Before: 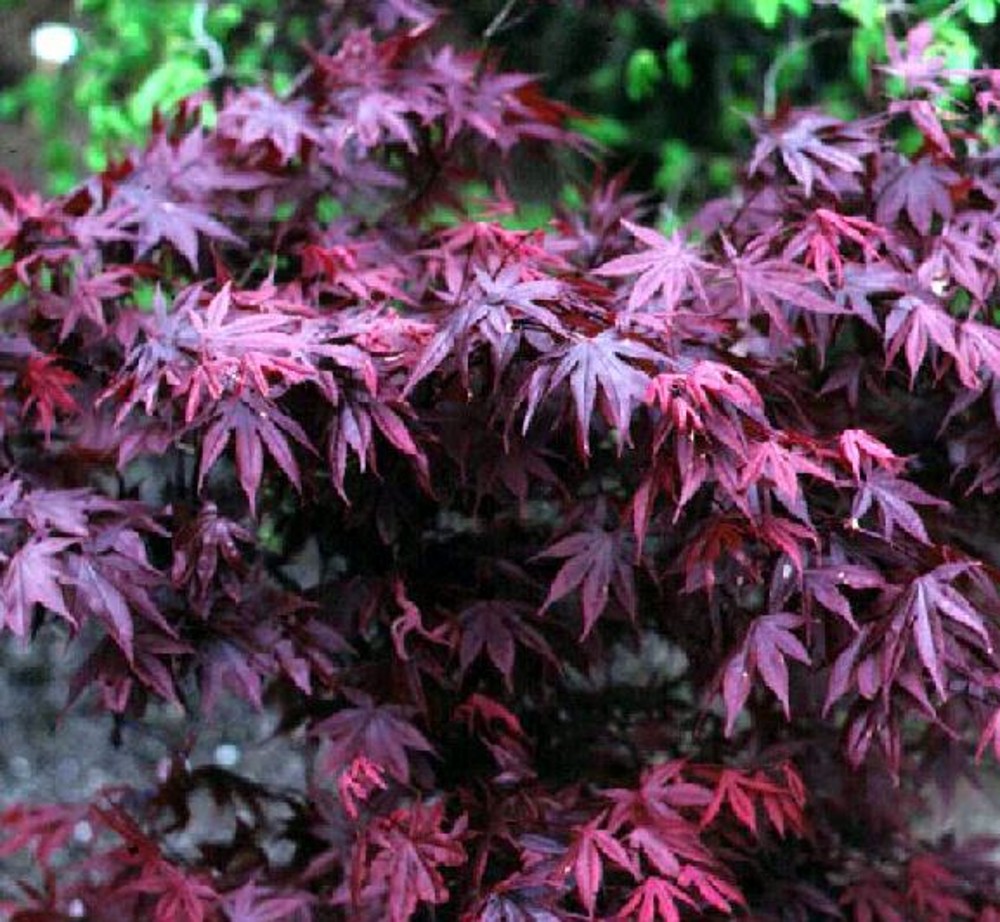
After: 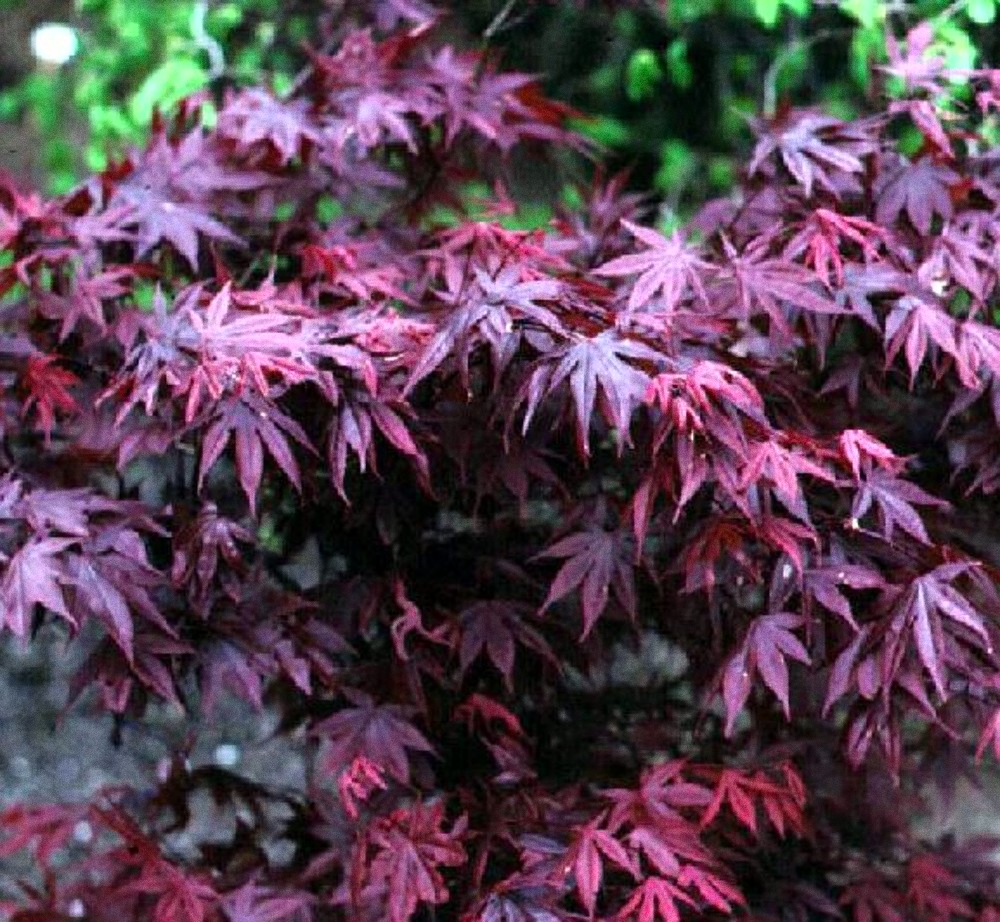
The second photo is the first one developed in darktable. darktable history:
shadows and highlights: shadows 0, highlights 40
grain: coarseness 0.47 ISO
